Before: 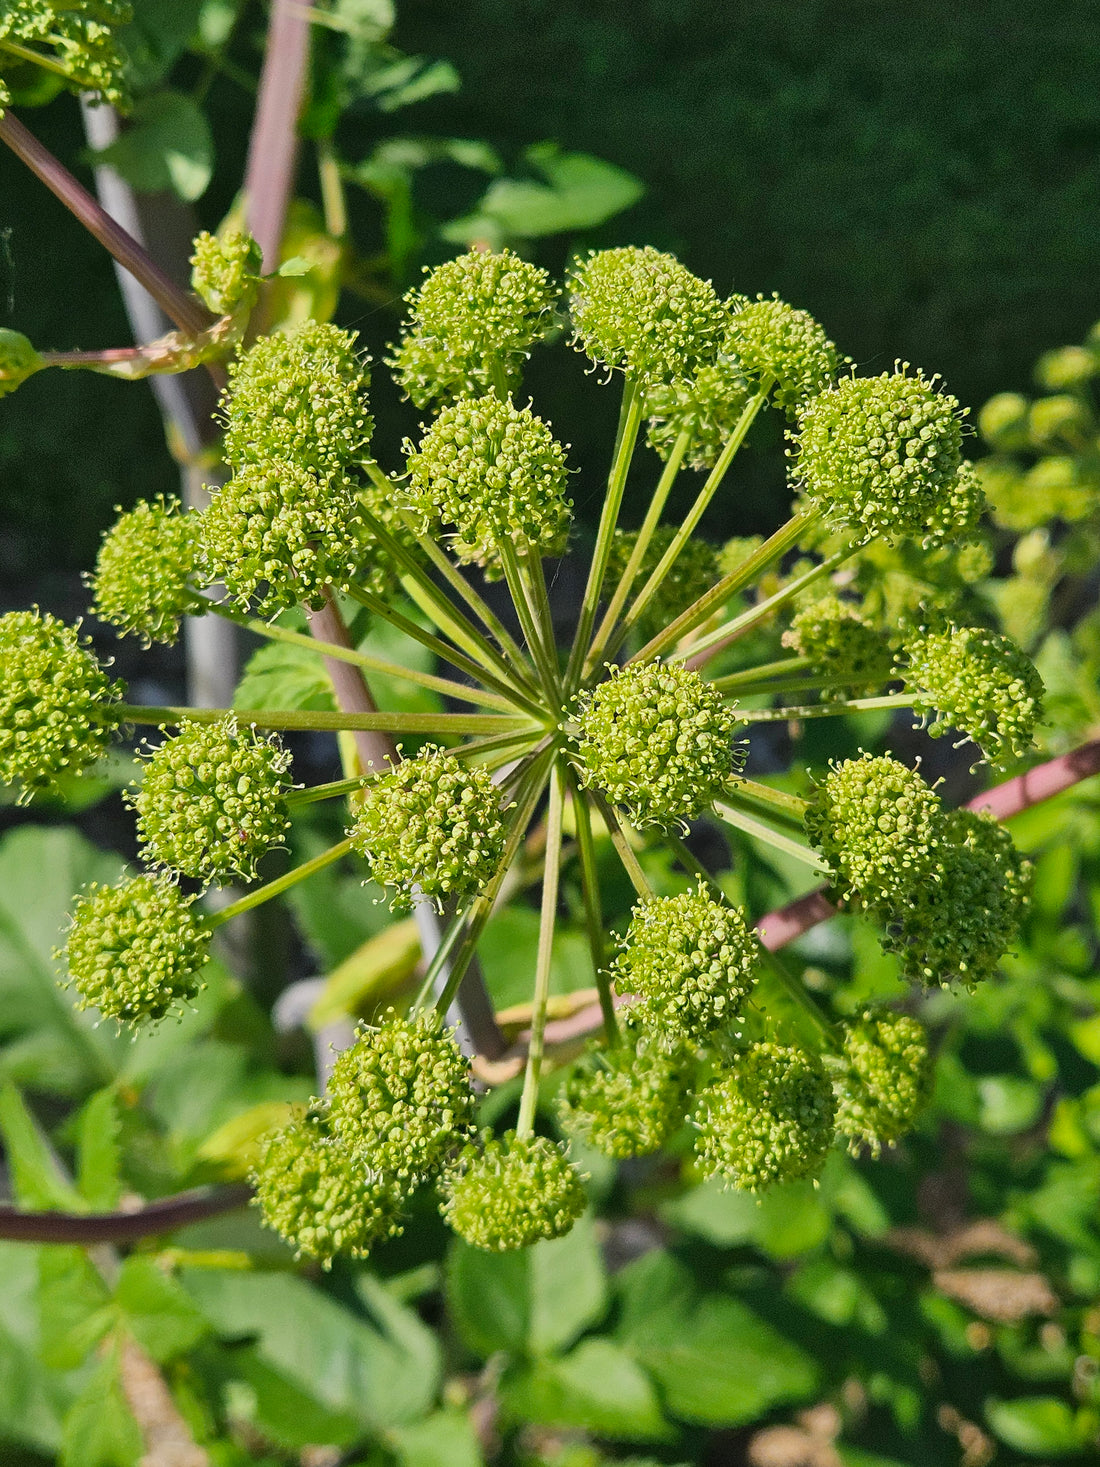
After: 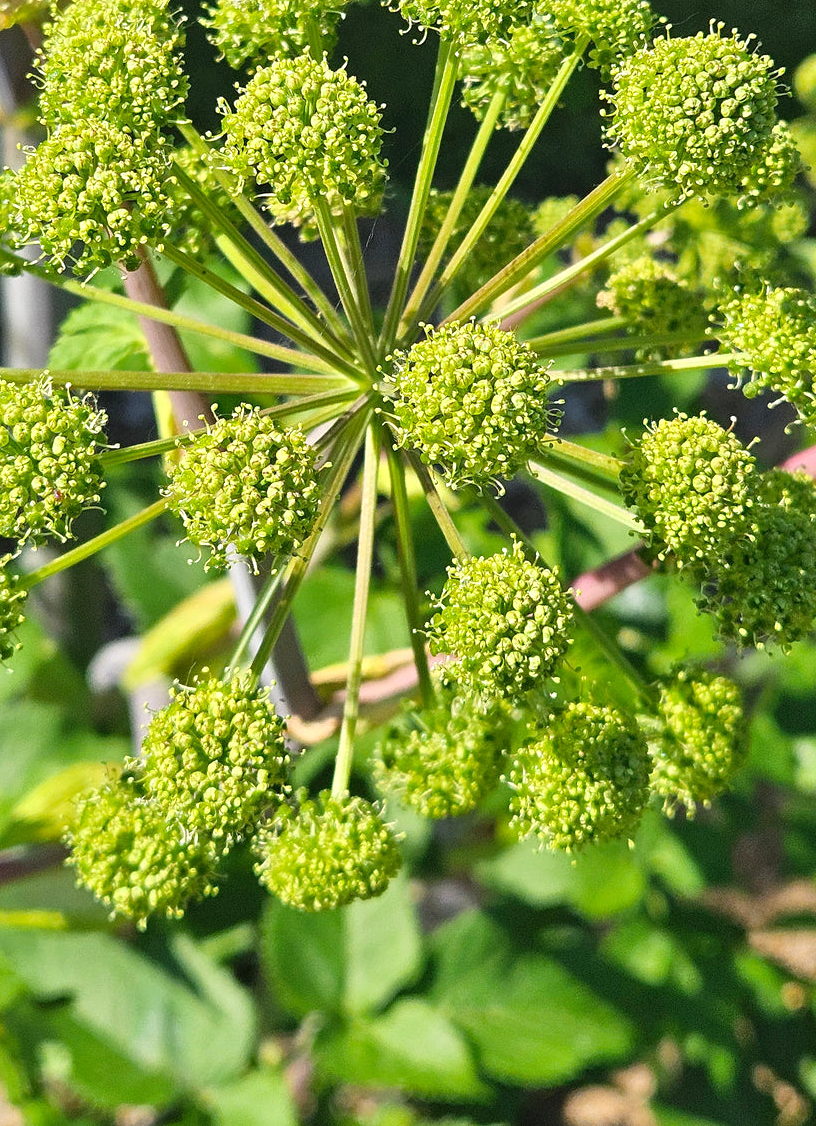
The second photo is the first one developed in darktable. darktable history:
exposure: exposure 0.484 EV, compensate highlight preservation false
crop: left 16.862%, top 23.187%, right 8.902%
